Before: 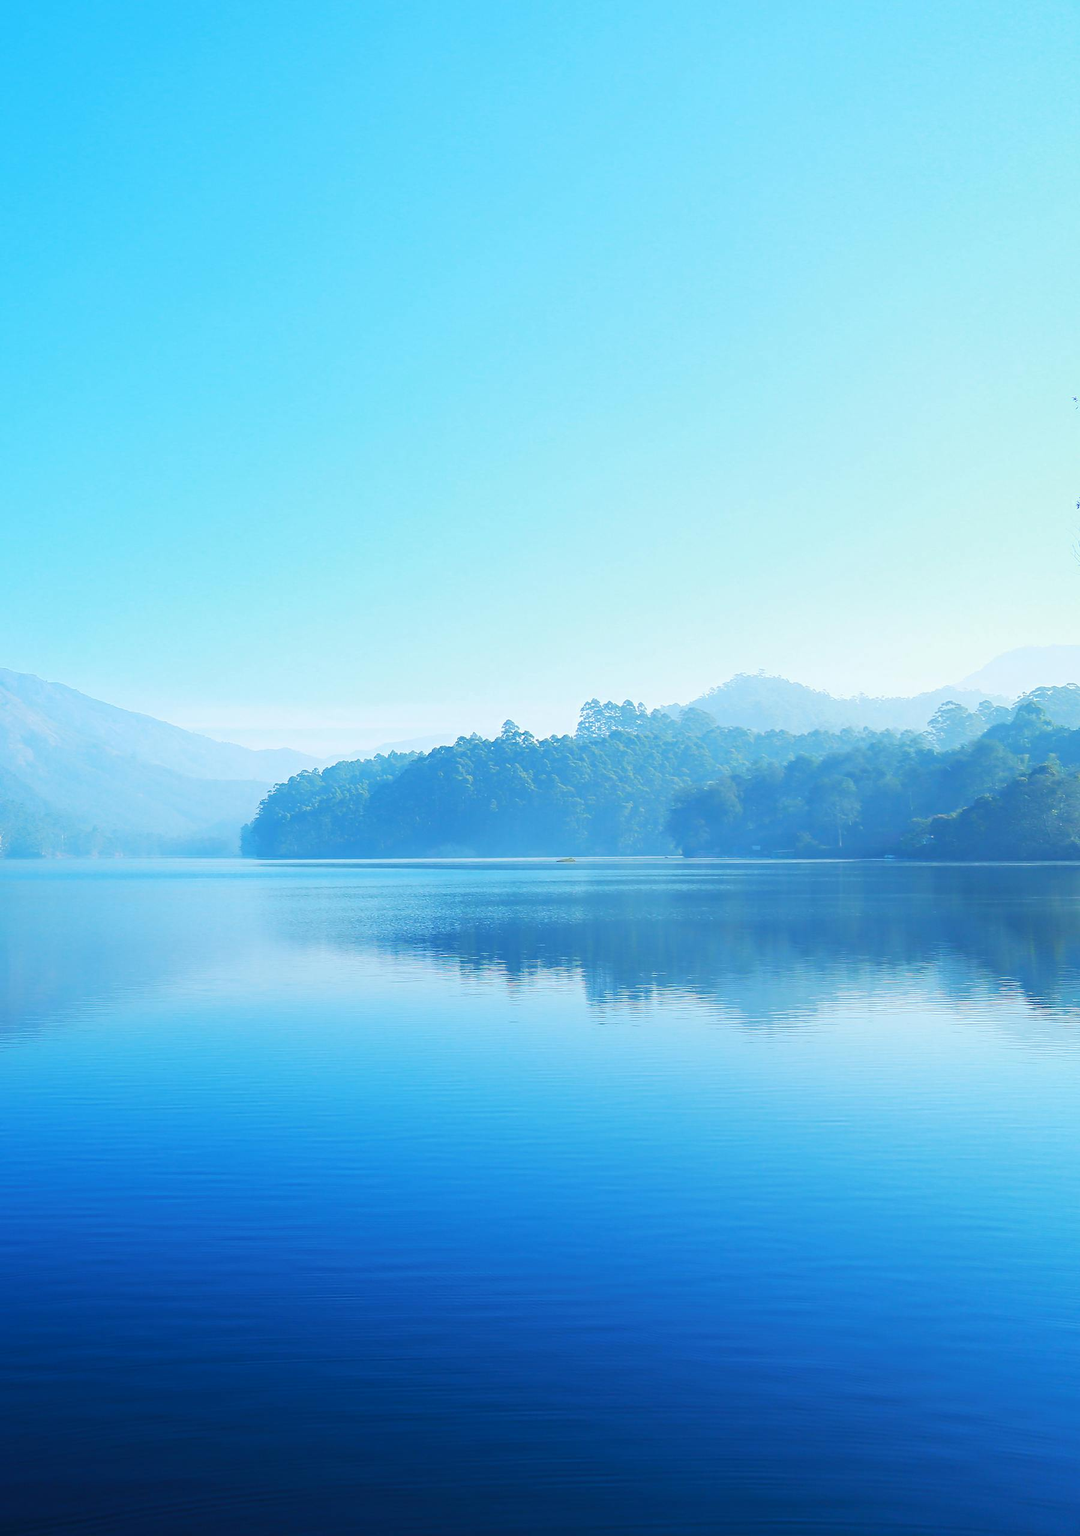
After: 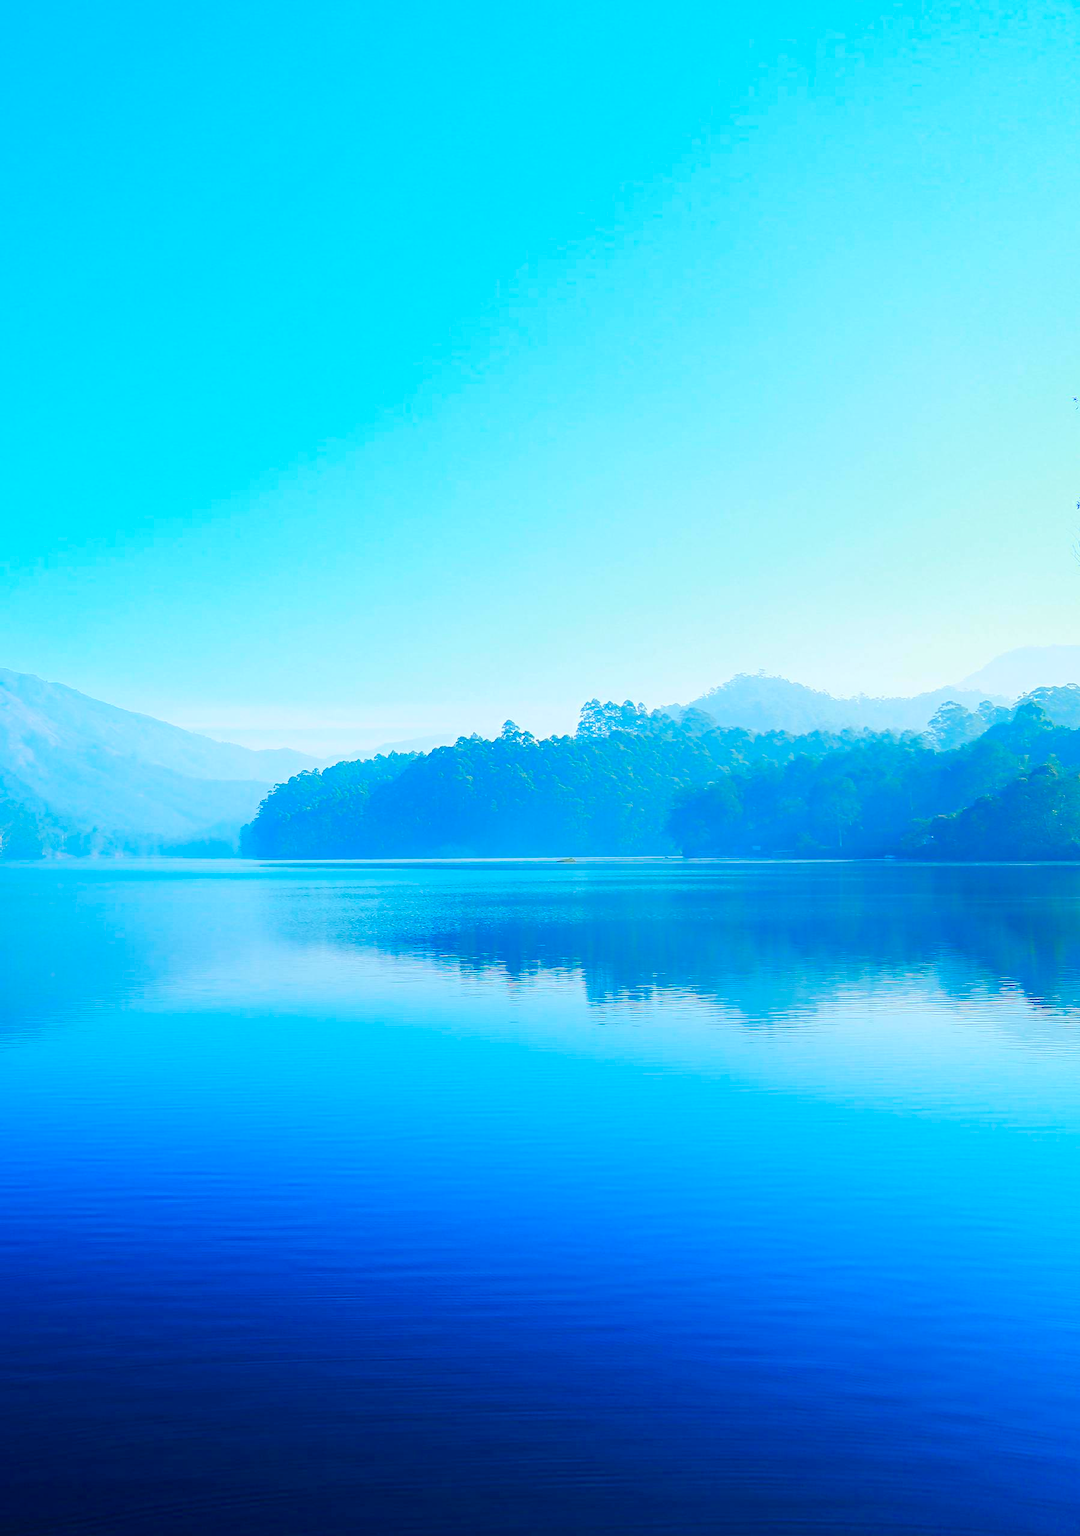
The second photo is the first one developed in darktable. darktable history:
color balance rgb: perceptual saturation grading › global saturation 20%, perceptual saturation grading › highlights -13.986%, perceptual saturation grading › shadows 49.685%, global vibrance 43.49%
